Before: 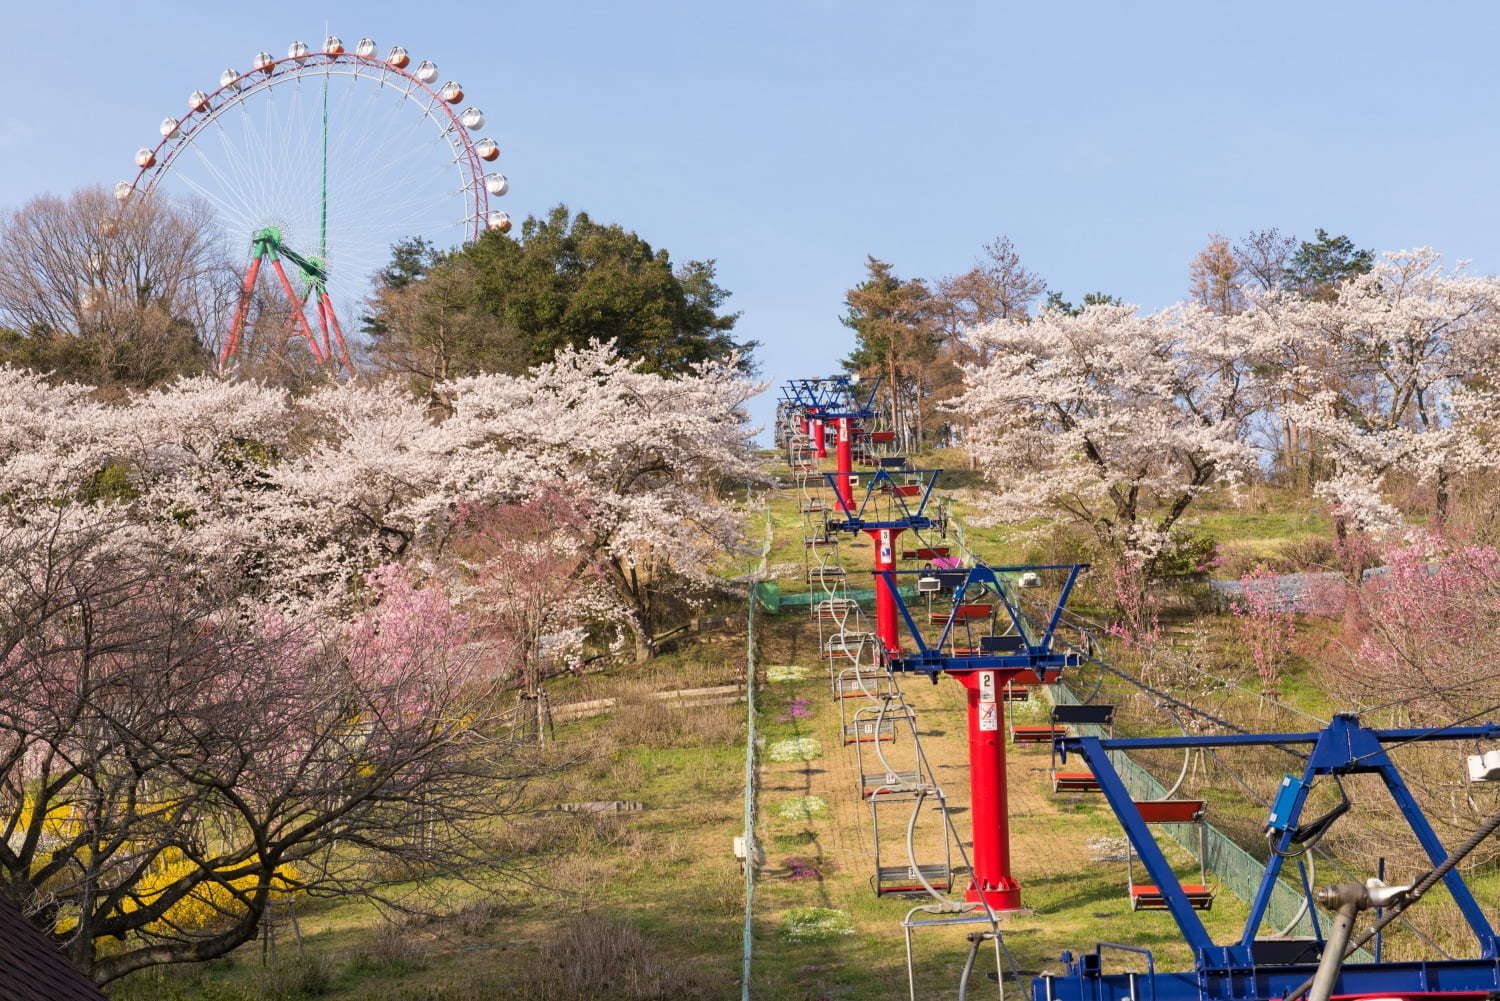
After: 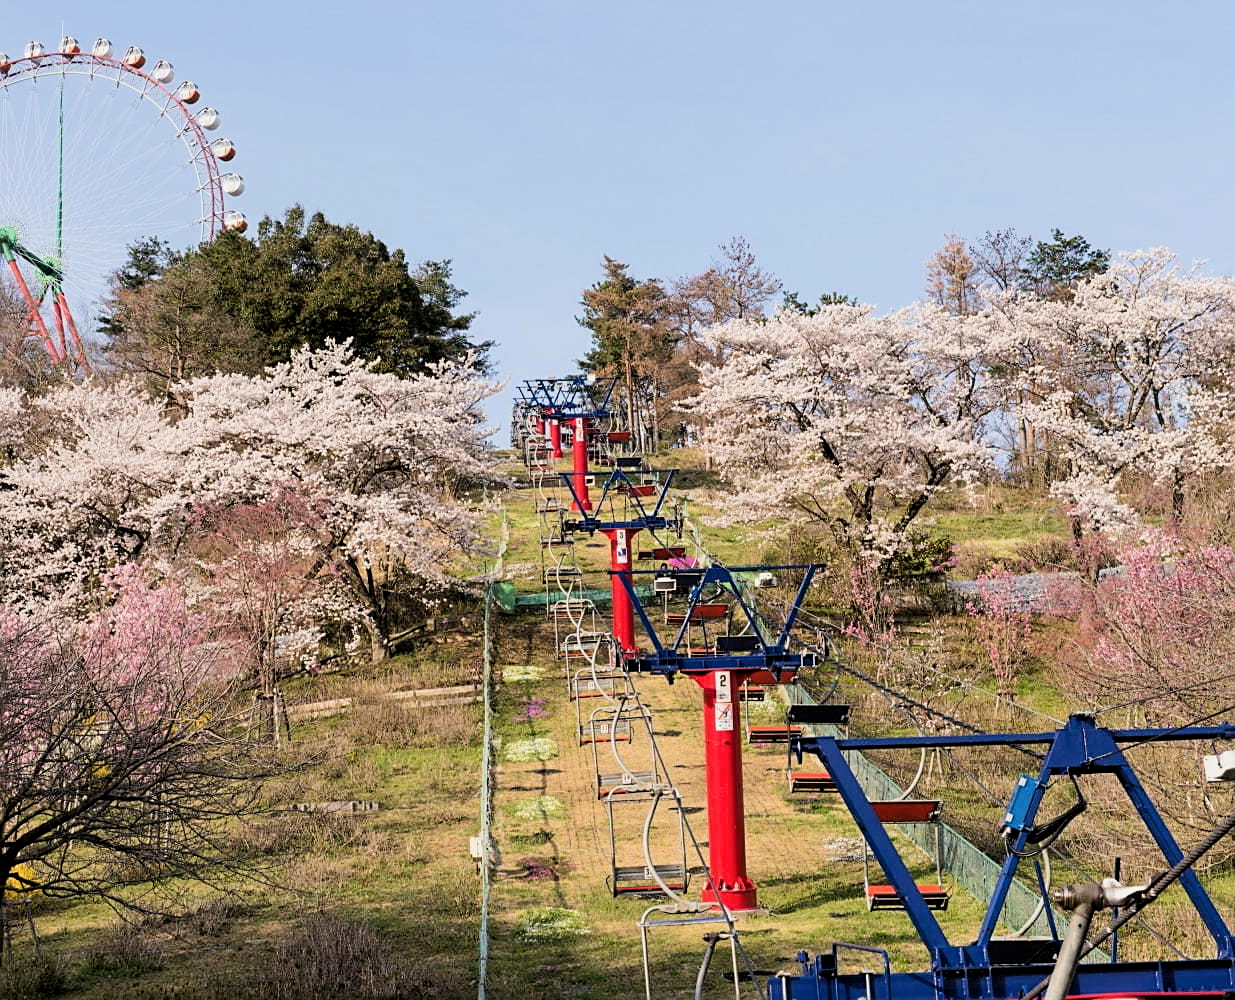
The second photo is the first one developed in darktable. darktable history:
sharpen: on, module defaults
filmic rgb: middle gray luminance 9.84%, black relative exposure -8.65 EV, white relative exposure 3.28 EV, target black luminance 0%, hardness 5.2, latitude 44.56%, contrast 1.31, highlights saturation mix 5.67%, shadows ↔ highlights balance 23.89%
crop: left 17.617%, bottom 0.04%
